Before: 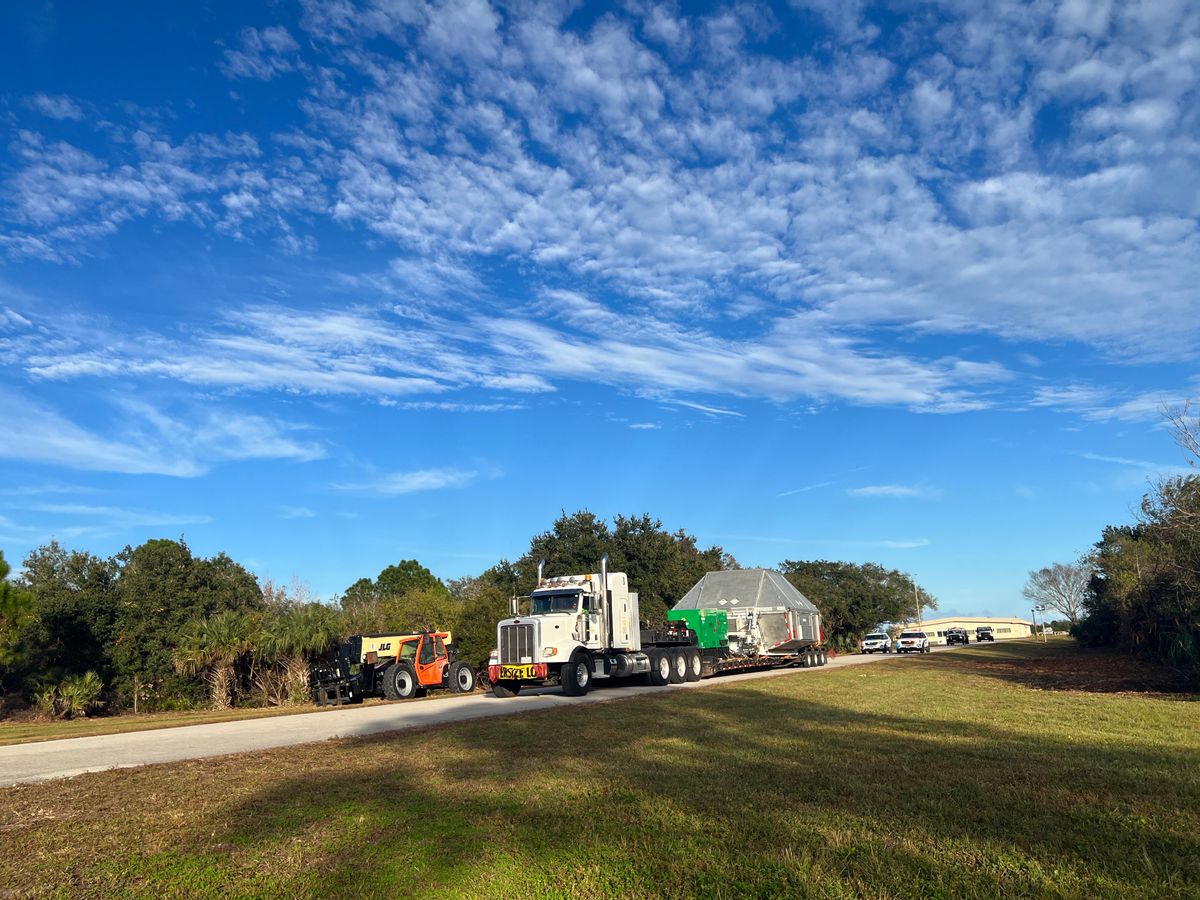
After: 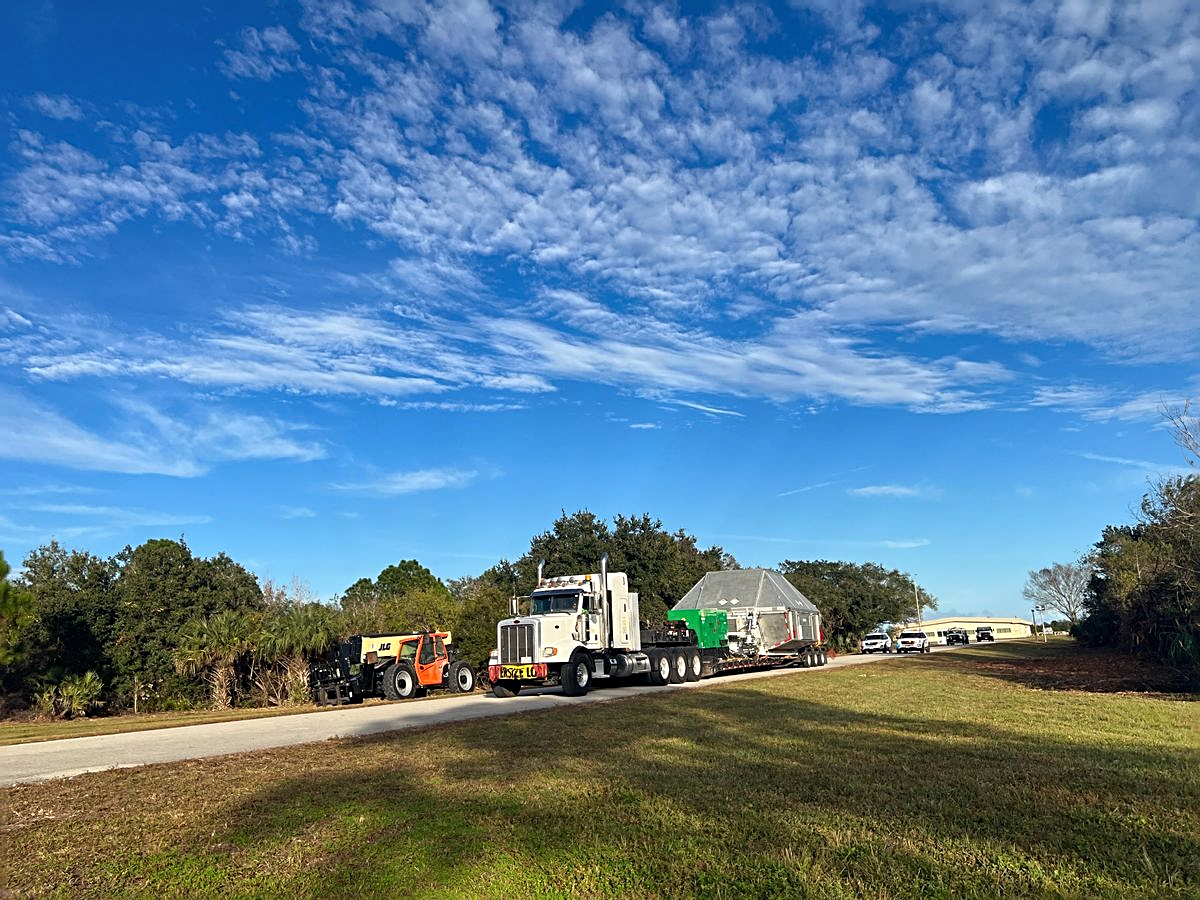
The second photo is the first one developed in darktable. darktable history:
sharpen: radius 2.738
shadows and highlights: soften with gaussian
